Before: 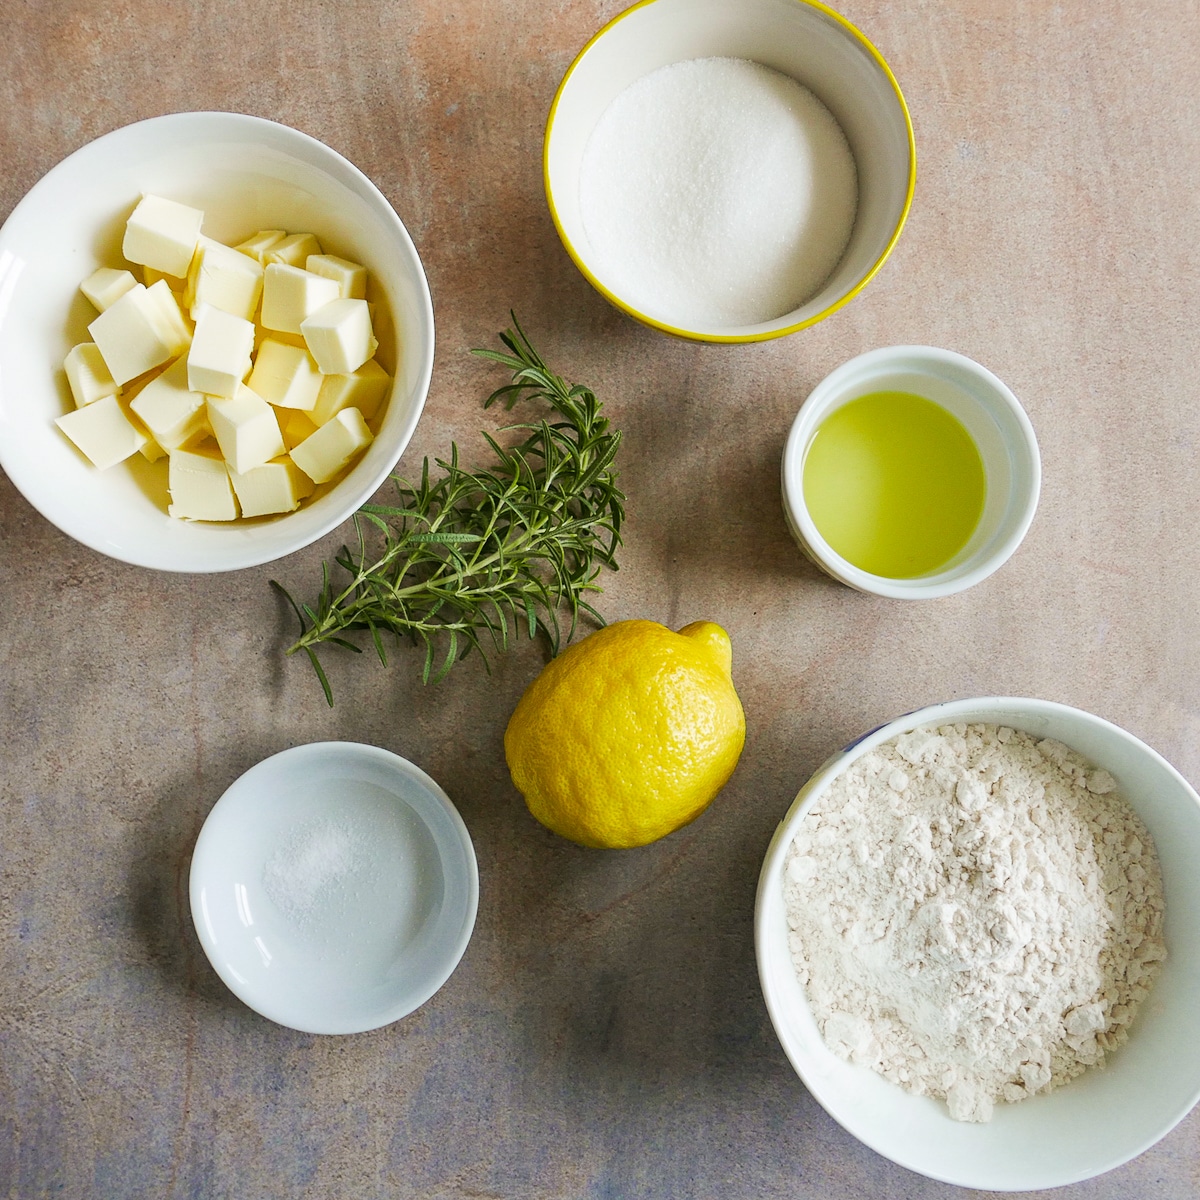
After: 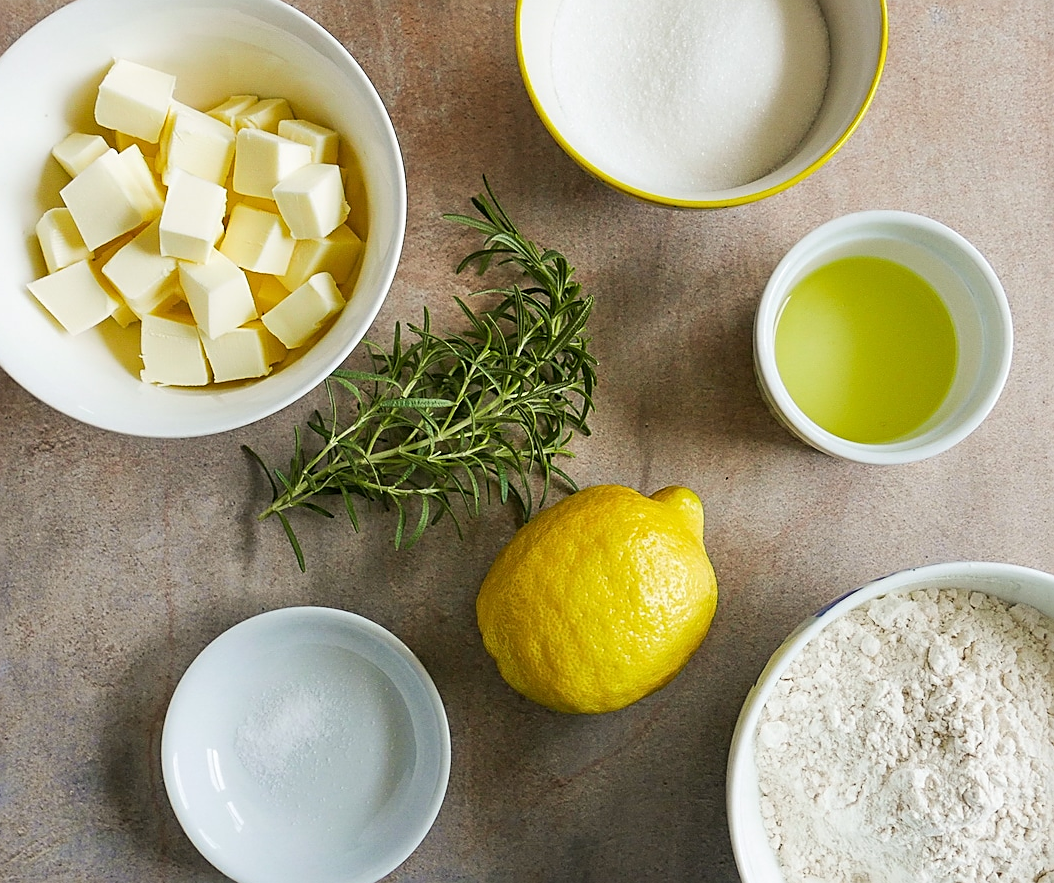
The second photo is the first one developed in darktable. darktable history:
crop and rotate: left 2.365%, top 11.274%, right 9.756%, bottom 15.065%
sharpen: on, module defaults
